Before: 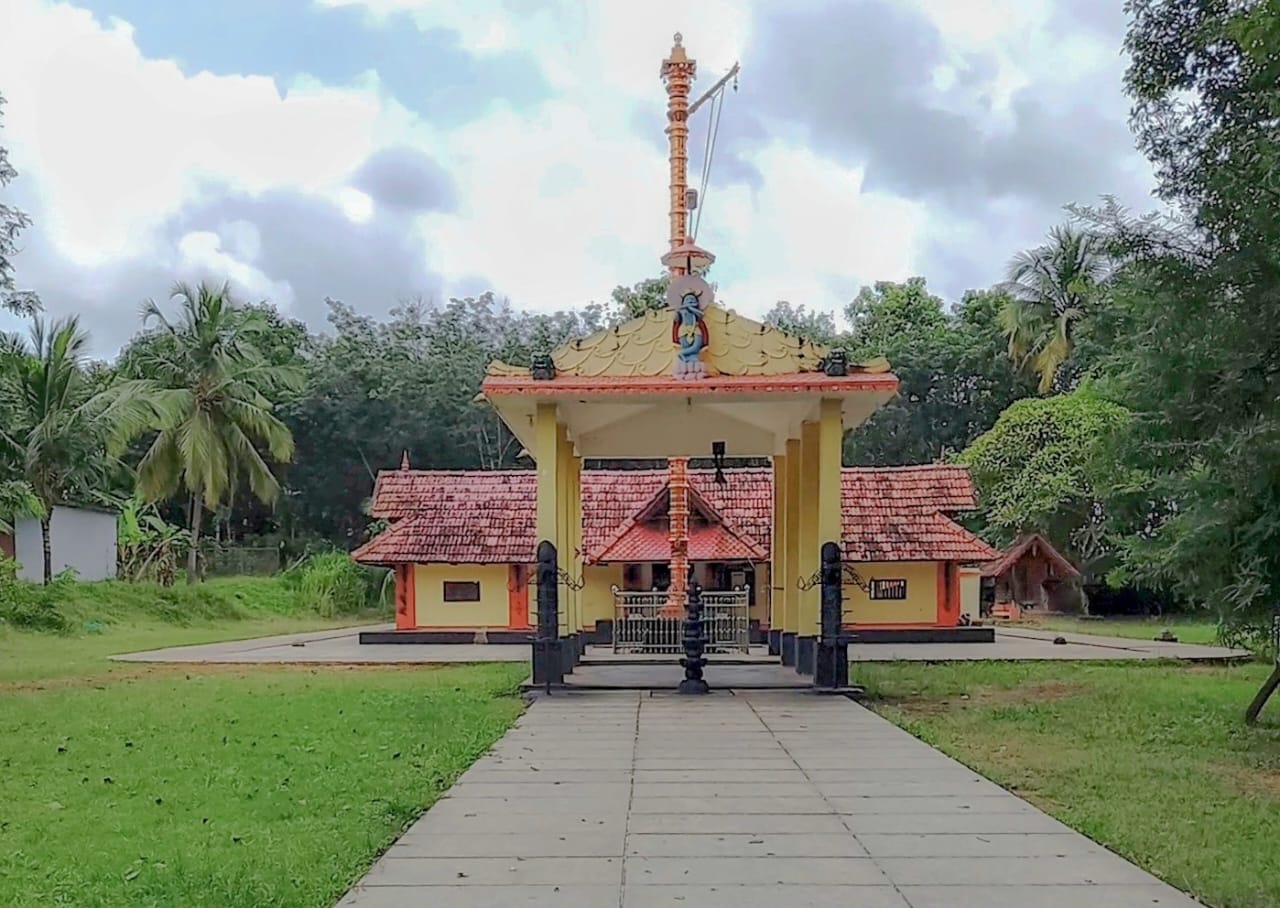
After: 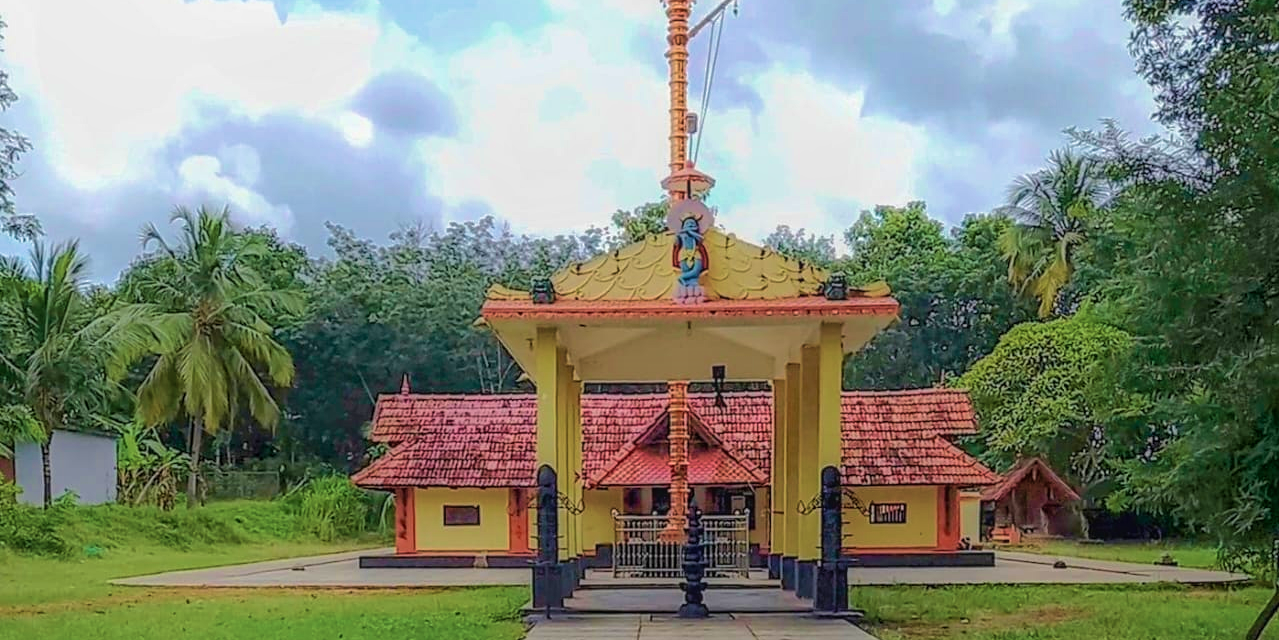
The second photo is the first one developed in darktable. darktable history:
exposure: exposure 0 EV, compensate exposure bias true, compensate highlight preservation false
contrast equalizer: octaves 7, y [[0.439, 0.44, 0.442, 0.457, 0.493, 0.498], [0.5 ×6], [0.5 ×6], [0 ×6], [0 ×6]]
velvia: strength 73.36%
local contrast: detail 130%
crop and rotate: top 8.53%, bottom 20.913%
